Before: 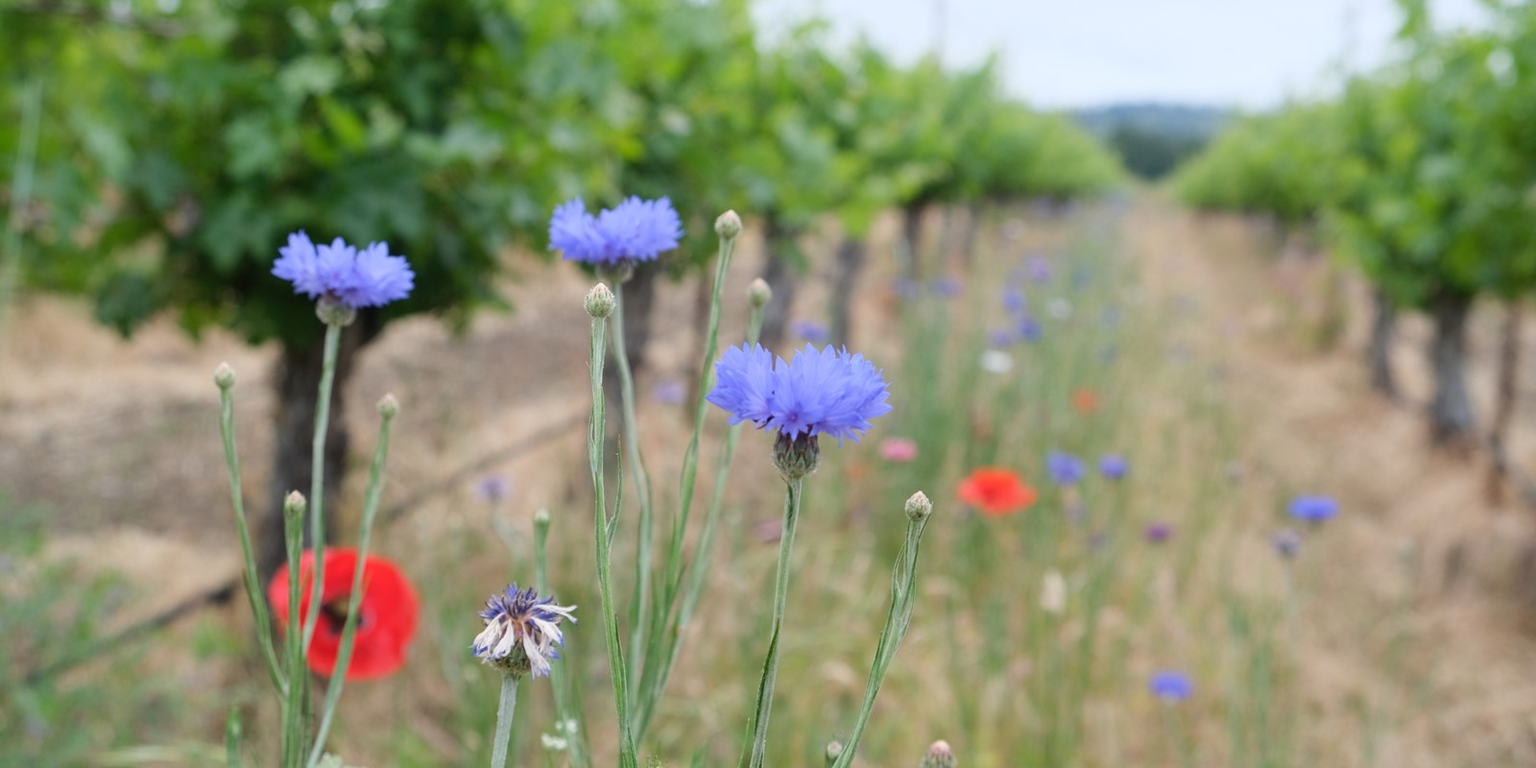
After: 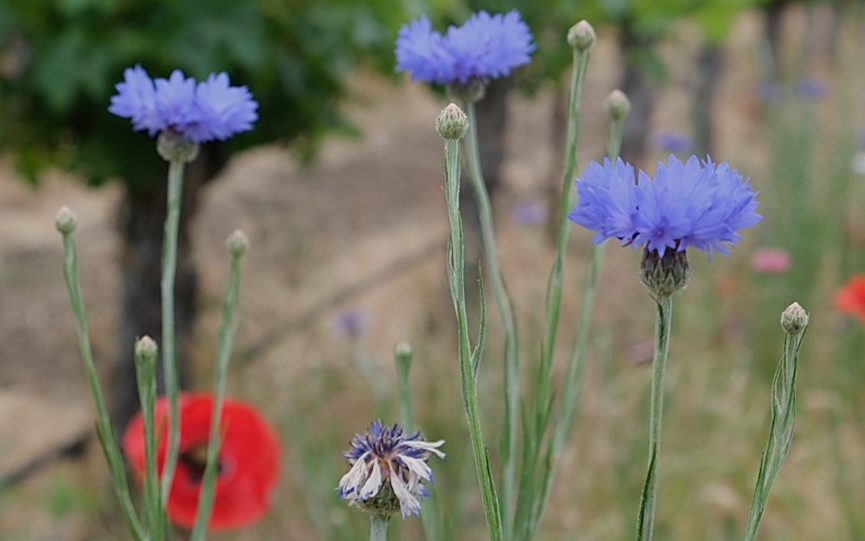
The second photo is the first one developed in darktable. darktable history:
sharpen: on, module defaults
exposure: exposure -0.492 EV, compensate highlight preservation false
rotate and perspective: rotation -3°, crop left 0.031, crop right 0.968, crop top 0.07, crop bottom 0.93
crop: left 8.966%, top 23.852%, right 34.699%, bottom 4.703%
